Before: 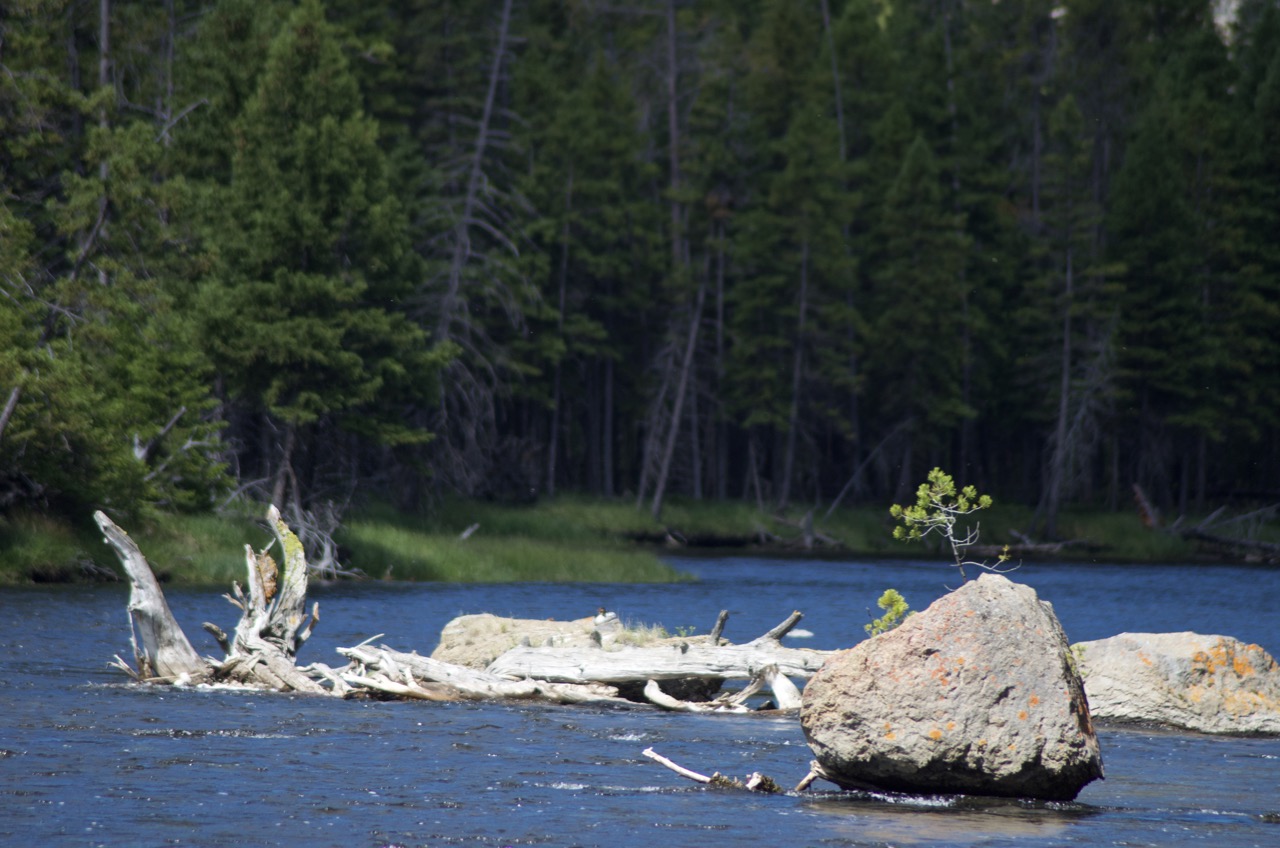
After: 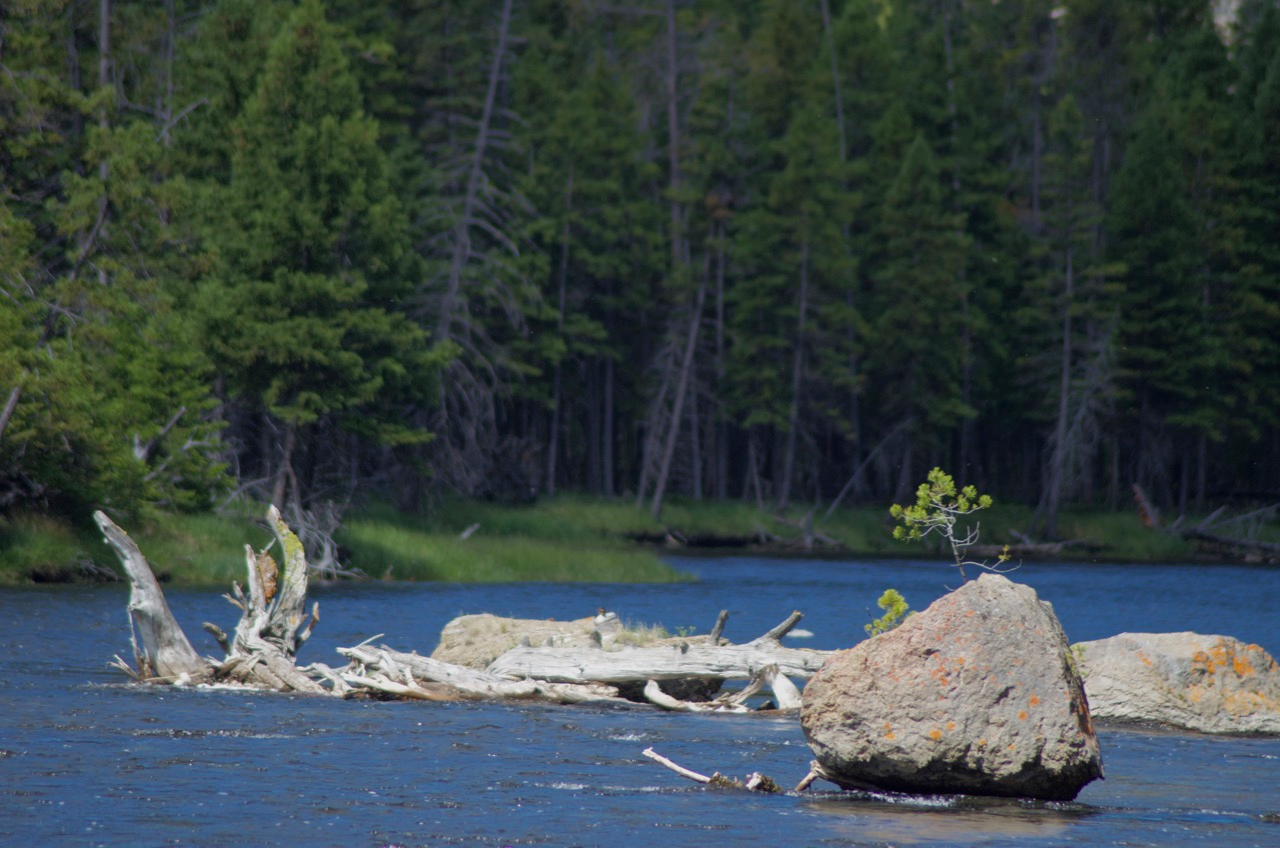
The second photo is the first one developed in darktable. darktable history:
tone equalizer: -8 EV 0.277 EV, -7 EV 0.439 EV, -6 EV 0.438 EV, -5 EV 0.24 EV, -3 EV -0.244 EV, -2 EV -0.444 EV, -1 EV -0.4 EV, +0 EV -0.23 EV, edges refinement/feathering 500, mask exposure compensation -1.57 EV, preserve details no
